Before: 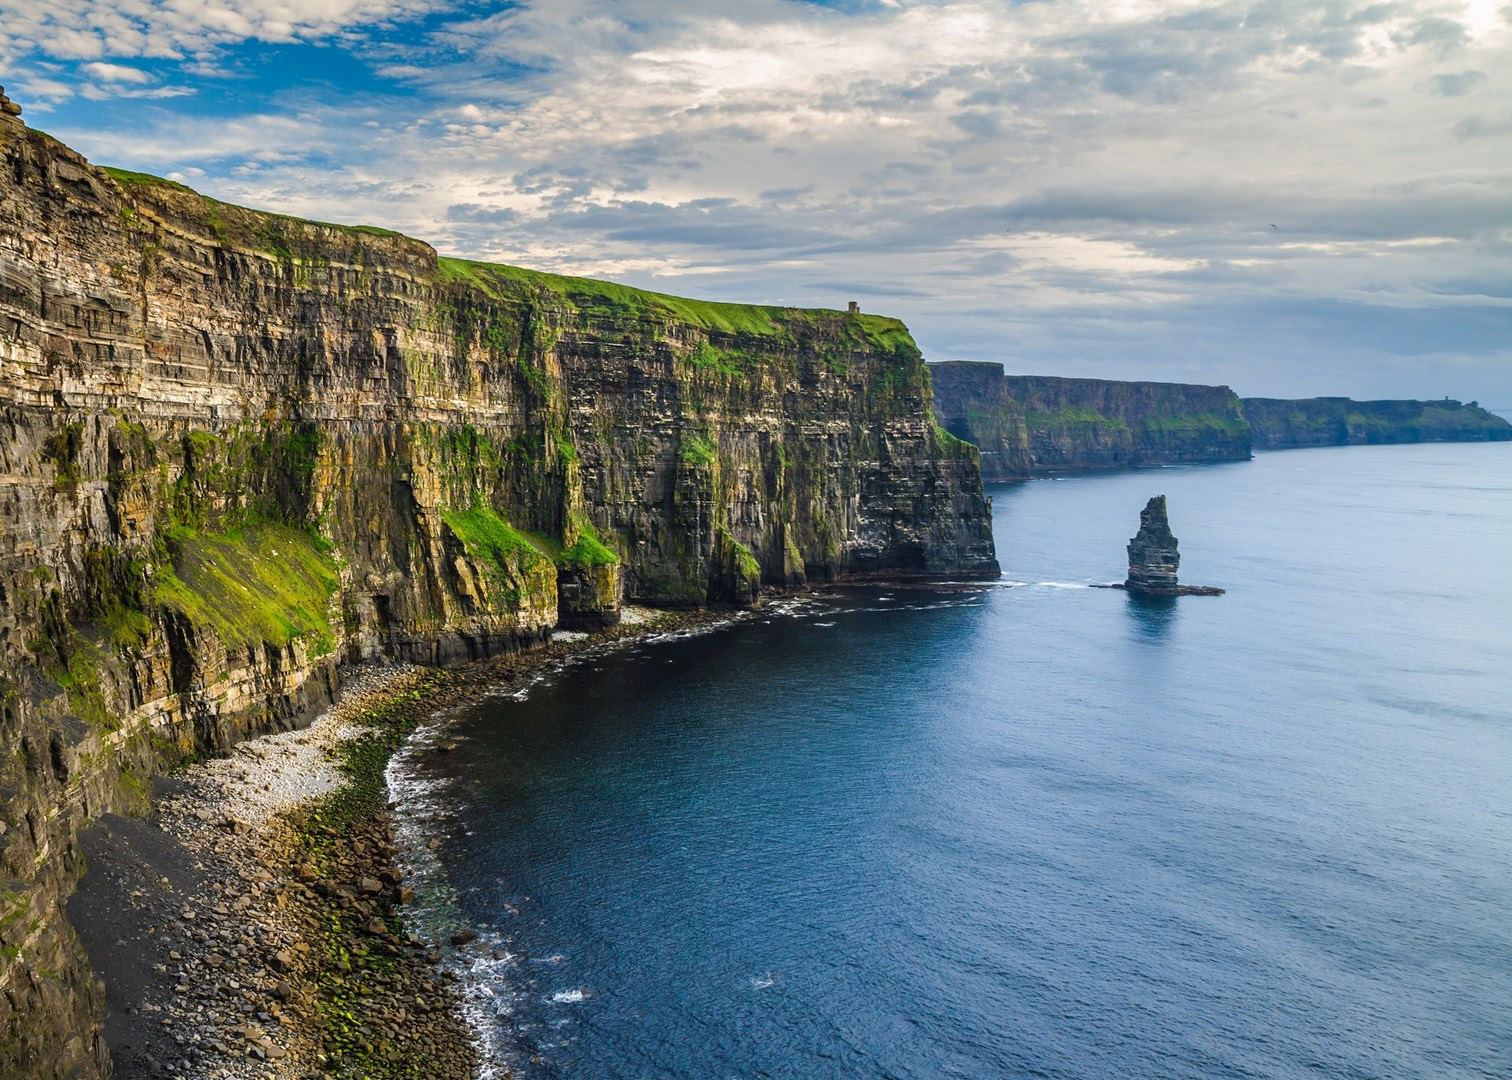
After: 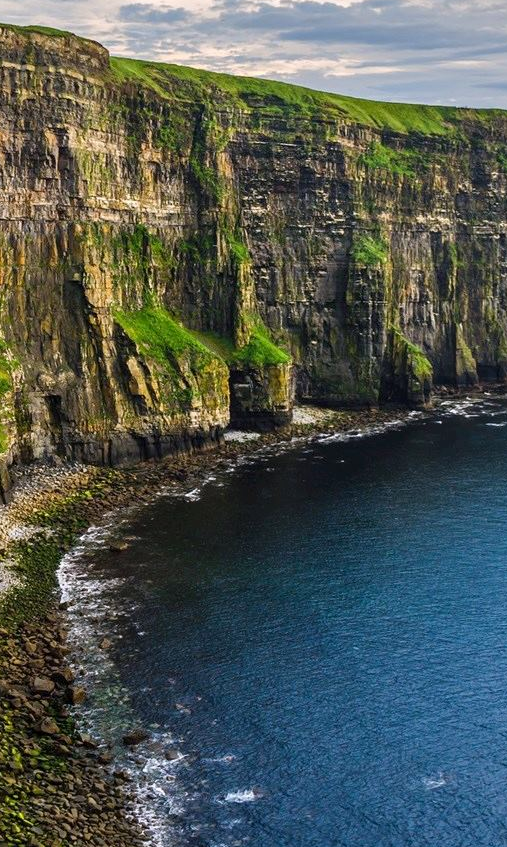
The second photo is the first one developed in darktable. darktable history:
crop and rotate: left 21.77%, top 18.528%, right 44.676%, bottom 2.997%
white balance: red 1.009, blue 1.027
